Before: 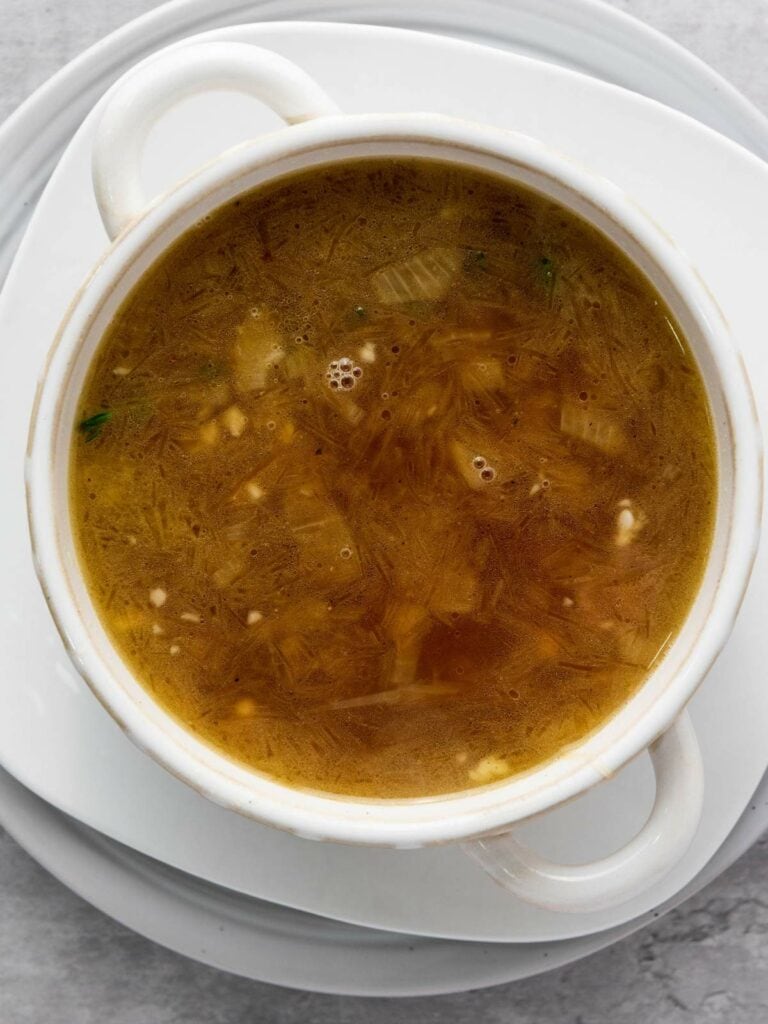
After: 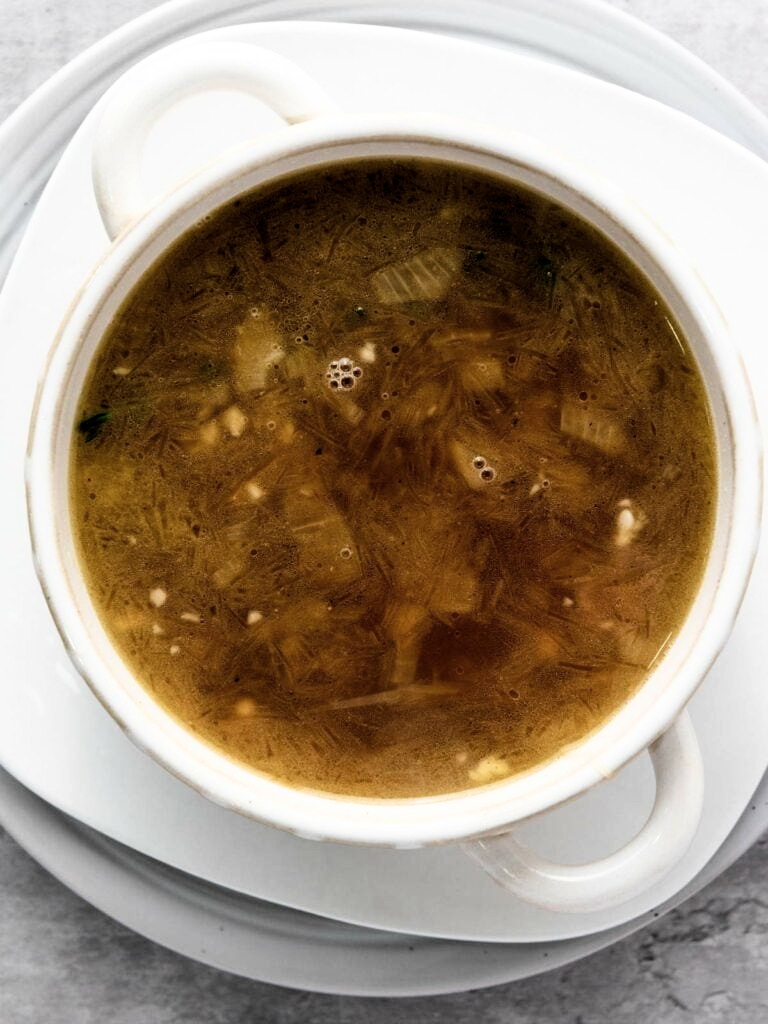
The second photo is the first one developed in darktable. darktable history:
contrast brightness saturation: saturation -0.07
filmic rgb: black relative exposure -5.49 EV, white relative exposure 2.48 EV, target black luminance 0%, hardness 4.54, latitude 67%, contrast 1.449, shadows ↔ highlights balance -4.06%
